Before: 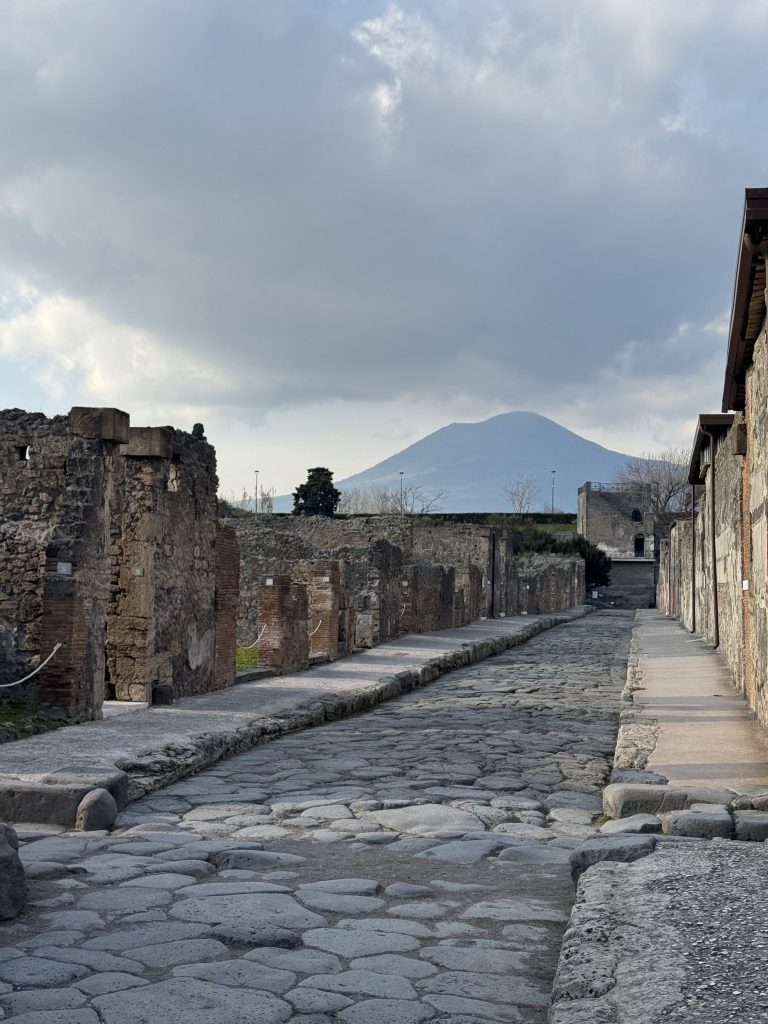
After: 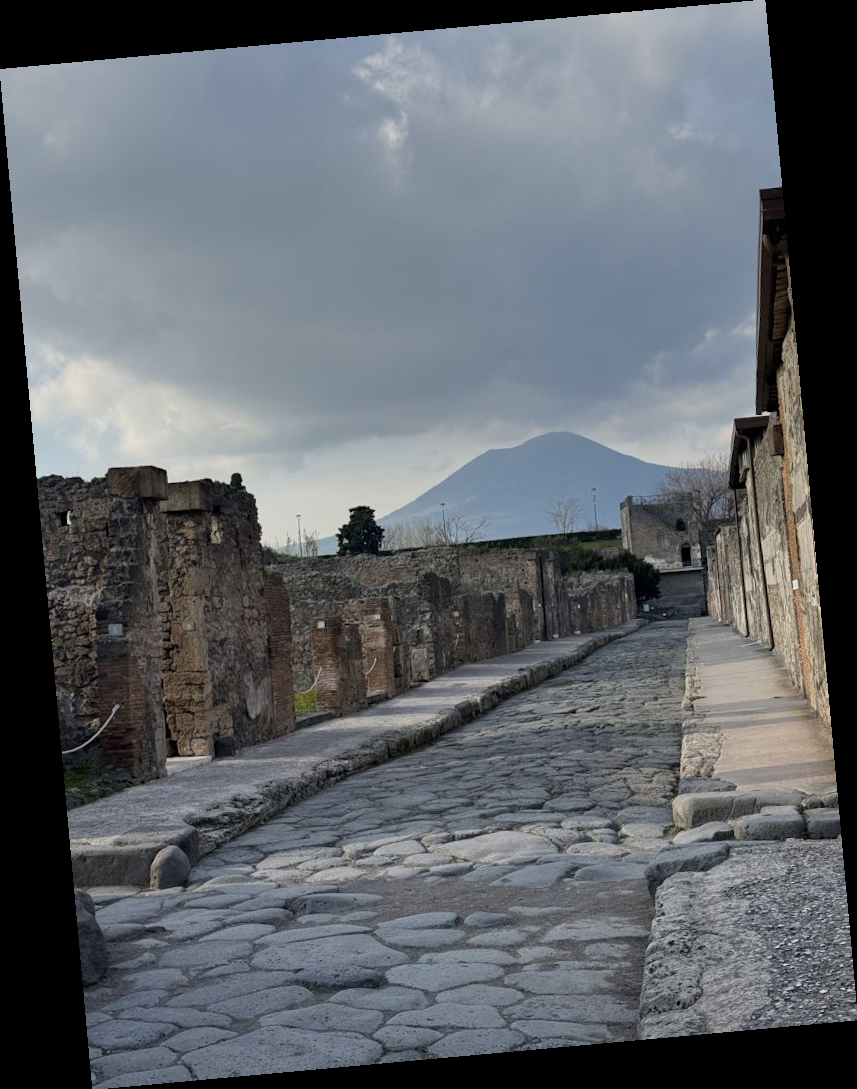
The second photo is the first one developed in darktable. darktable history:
graduated density: on, module defaults
rotate and perspective: rotation -5.2°, automatic cropping off
